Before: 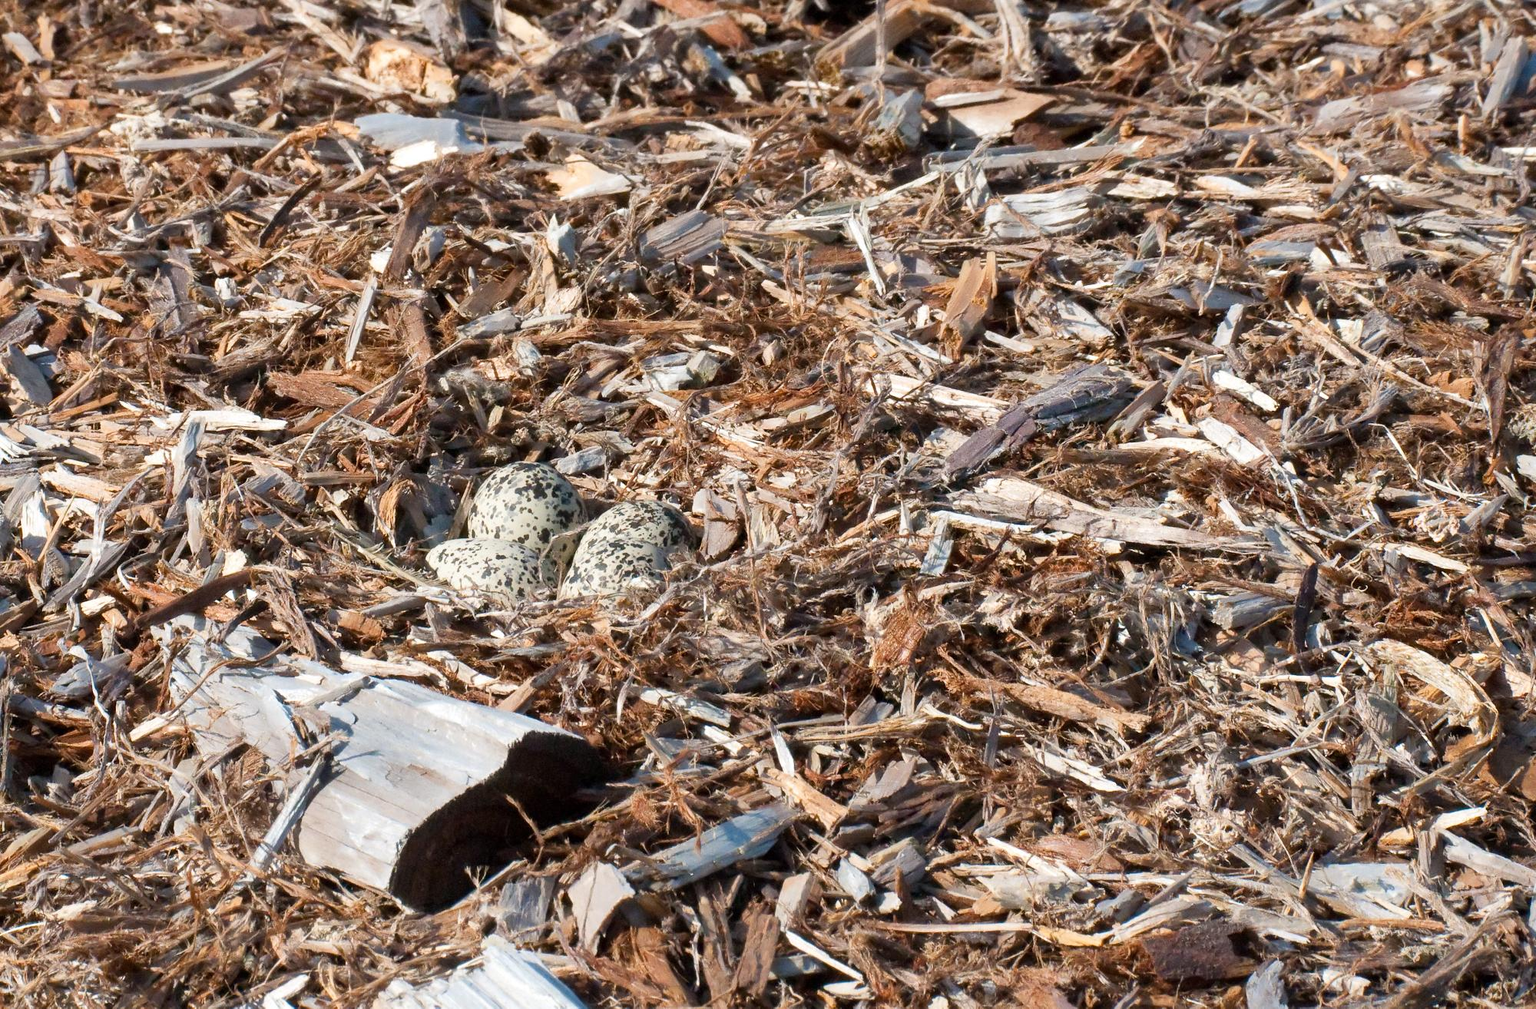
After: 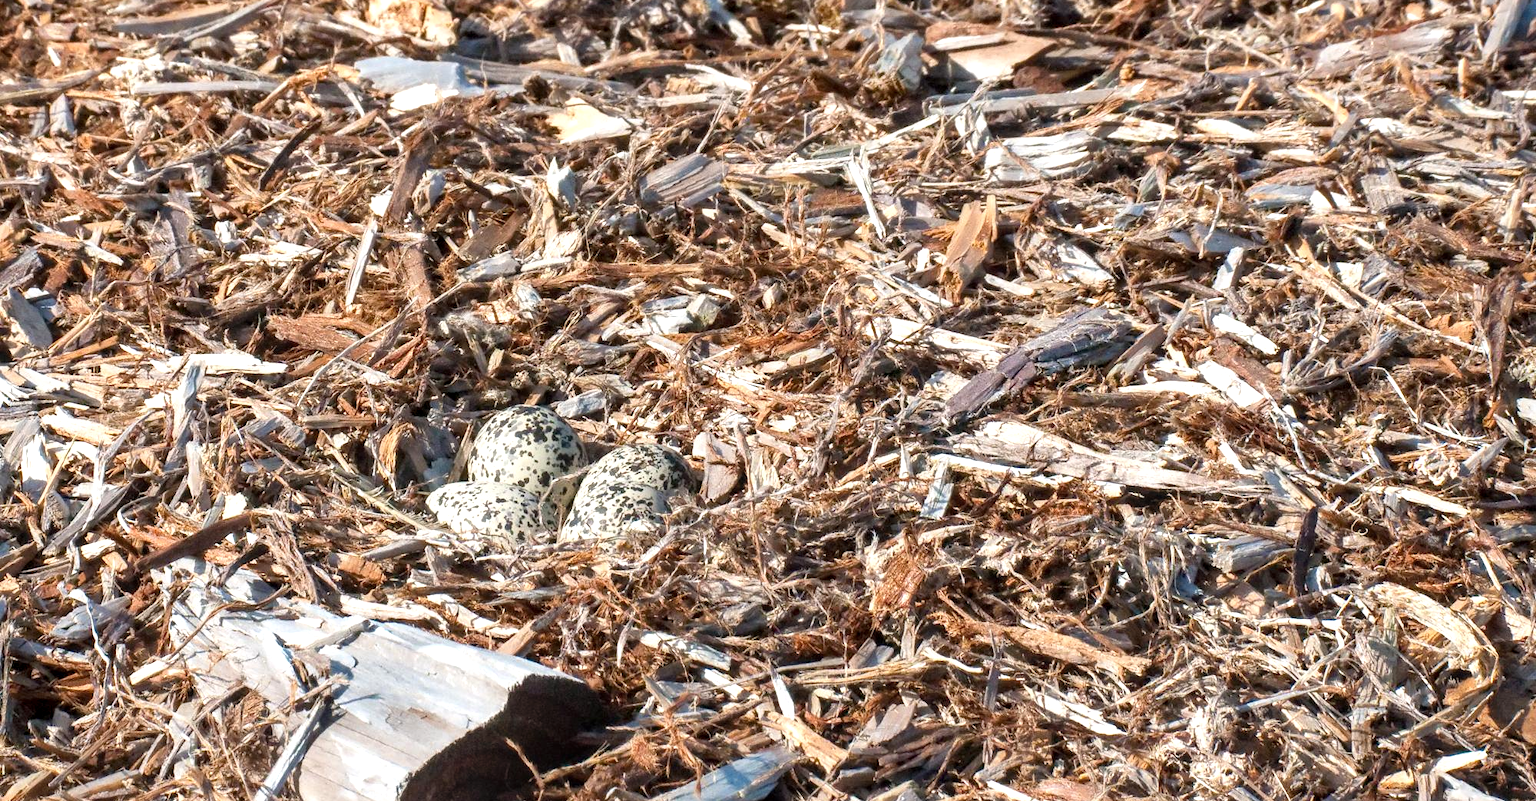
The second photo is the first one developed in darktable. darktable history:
exposure: exposure 0.4 EV, compensate highlight preservation false
local contrast: on, module defaults
crop and rotate: top 5.667%, bottom 14.937%
